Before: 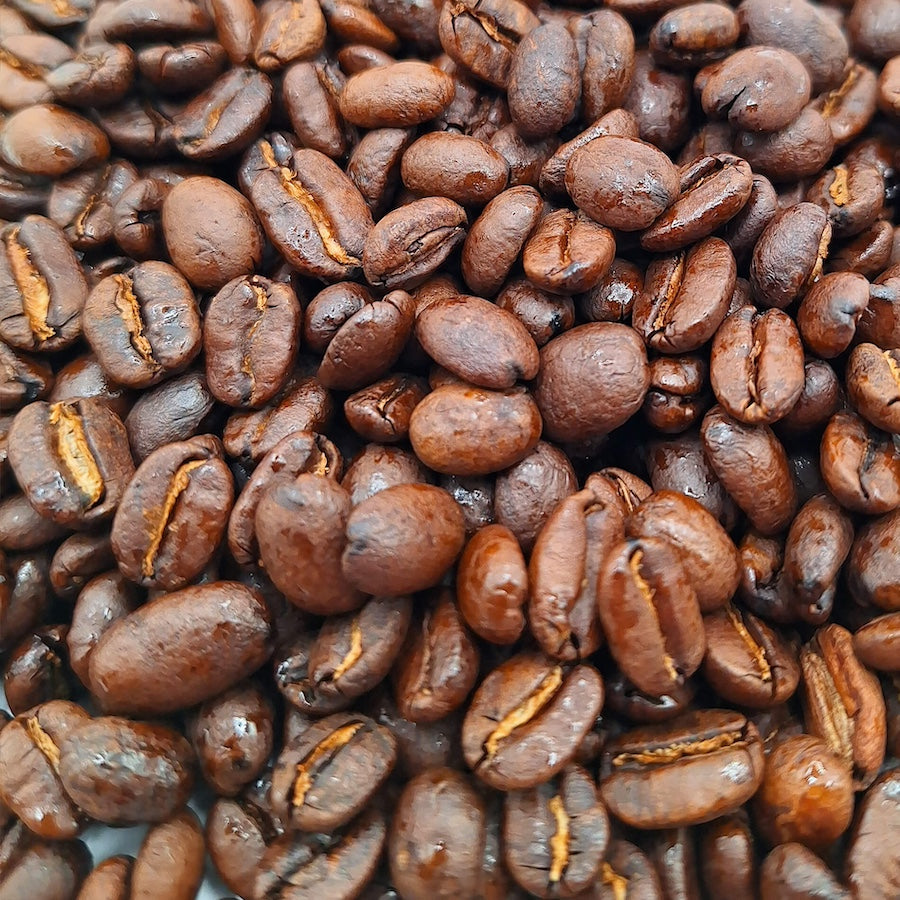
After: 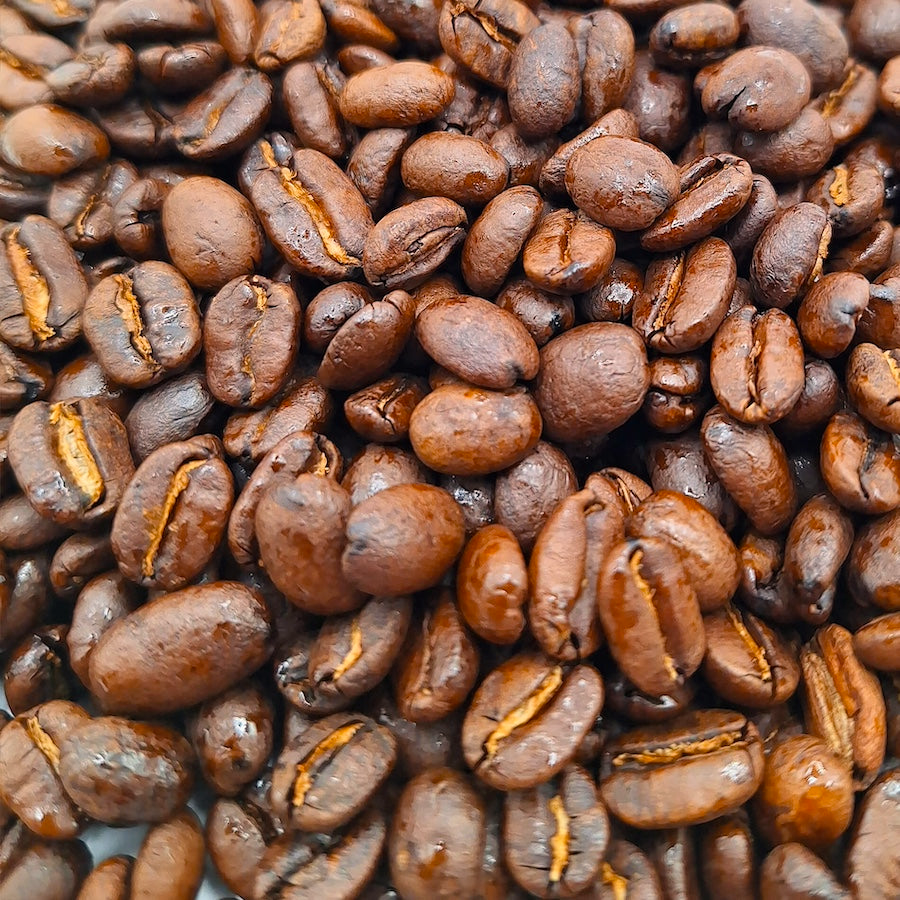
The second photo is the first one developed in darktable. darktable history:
color calibration: output R [1.063, -0.012, -0.003, 0], output B [-0.079, 0.047, 1, 0], illuminant same as pipeline (D50), adaptation none (bypass), x 0.333, y 0.334, temperature 5021.5 K
shadows and highlights: soften with gaussian
